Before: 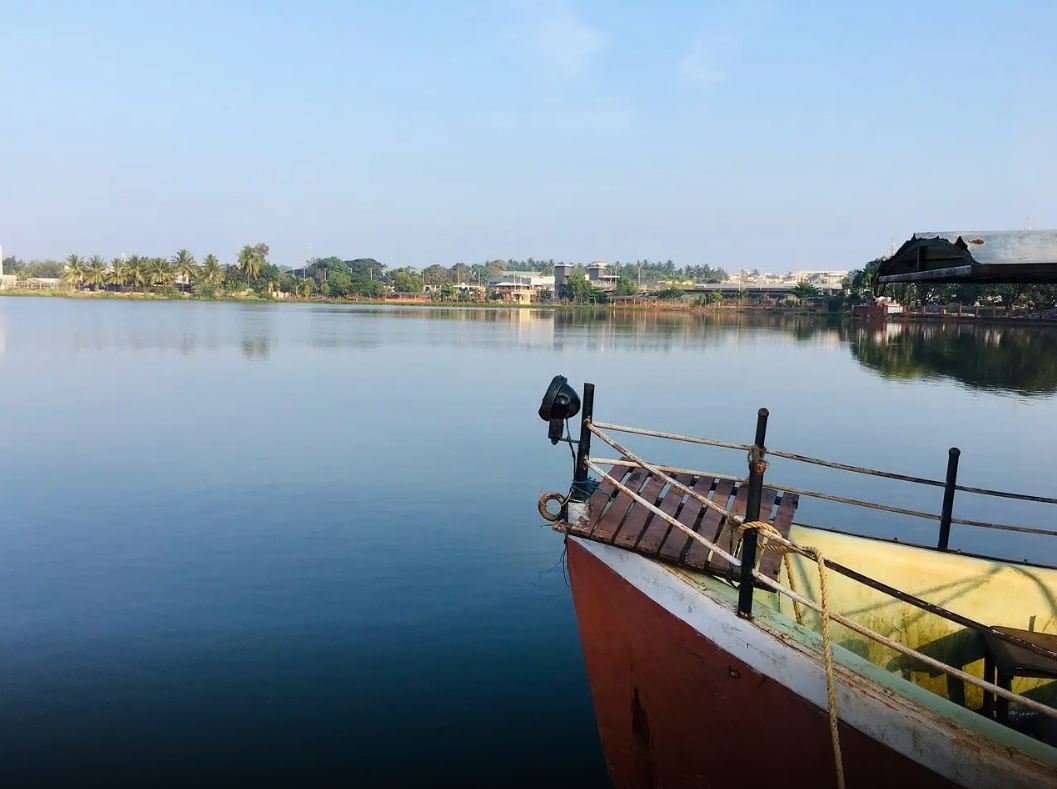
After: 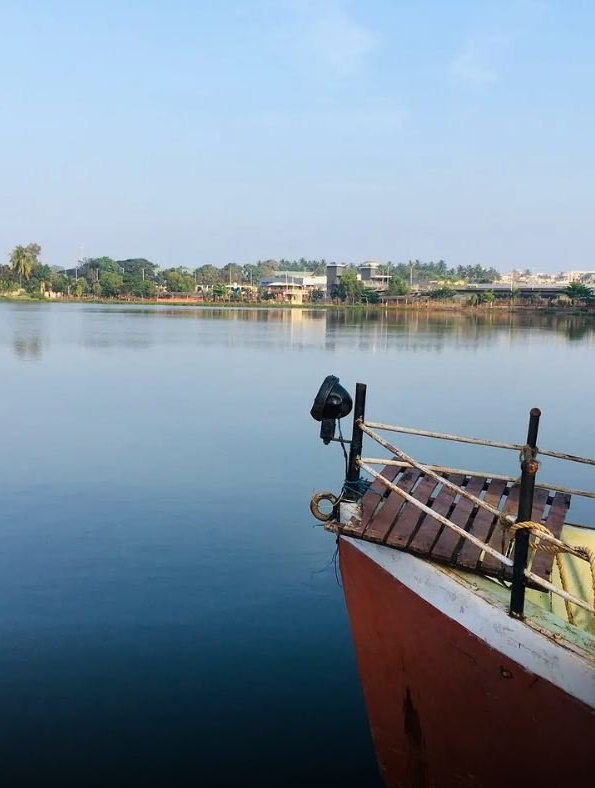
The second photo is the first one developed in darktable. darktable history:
crop: left 21.608%, right 22.061%, bottom 0.014%
